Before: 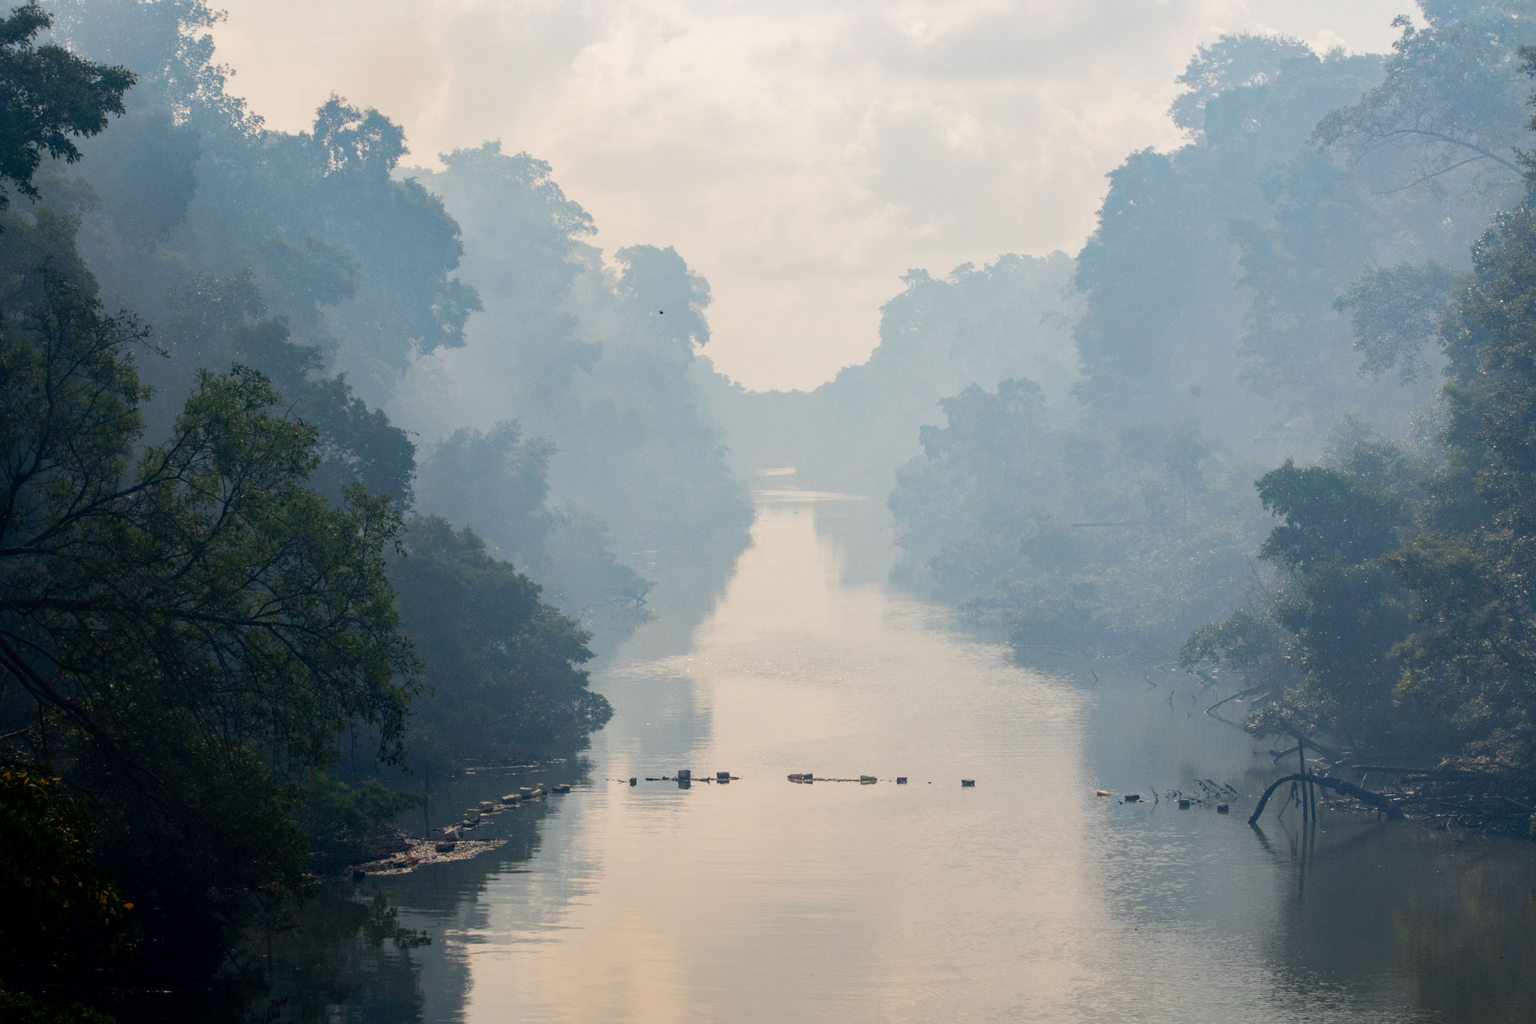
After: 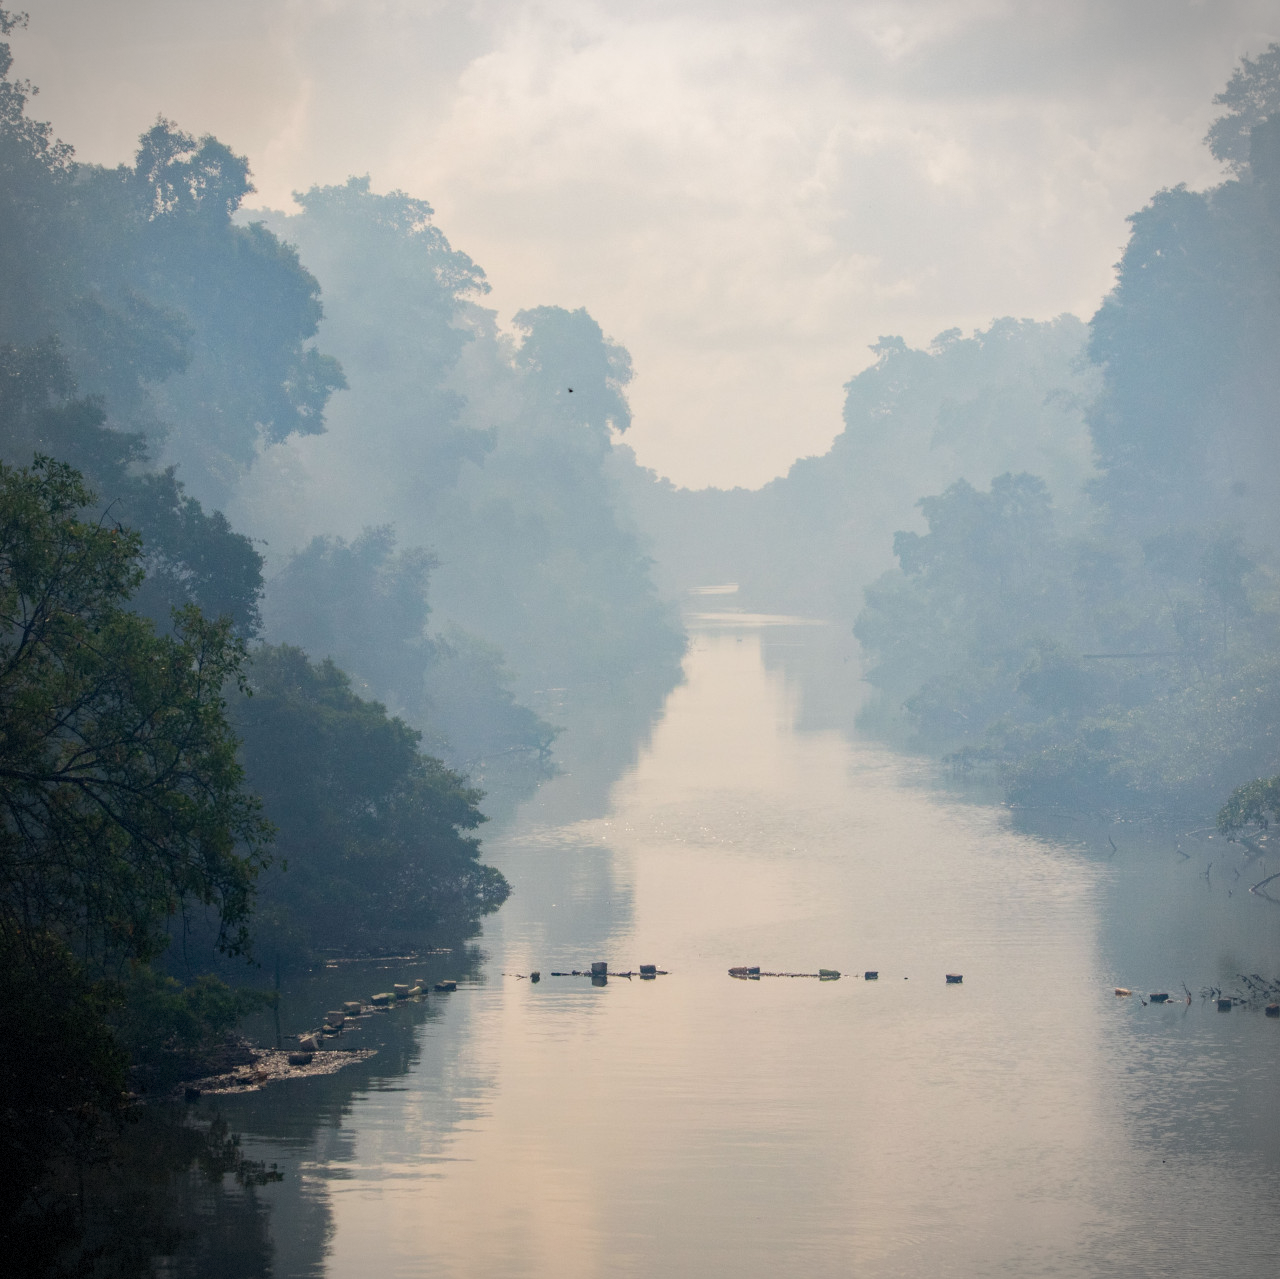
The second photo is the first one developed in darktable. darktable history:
crop and rotate: left 13.381%, right 19.929%
vignetting: fall-off radius 63.65%, dithering 8-bit output
